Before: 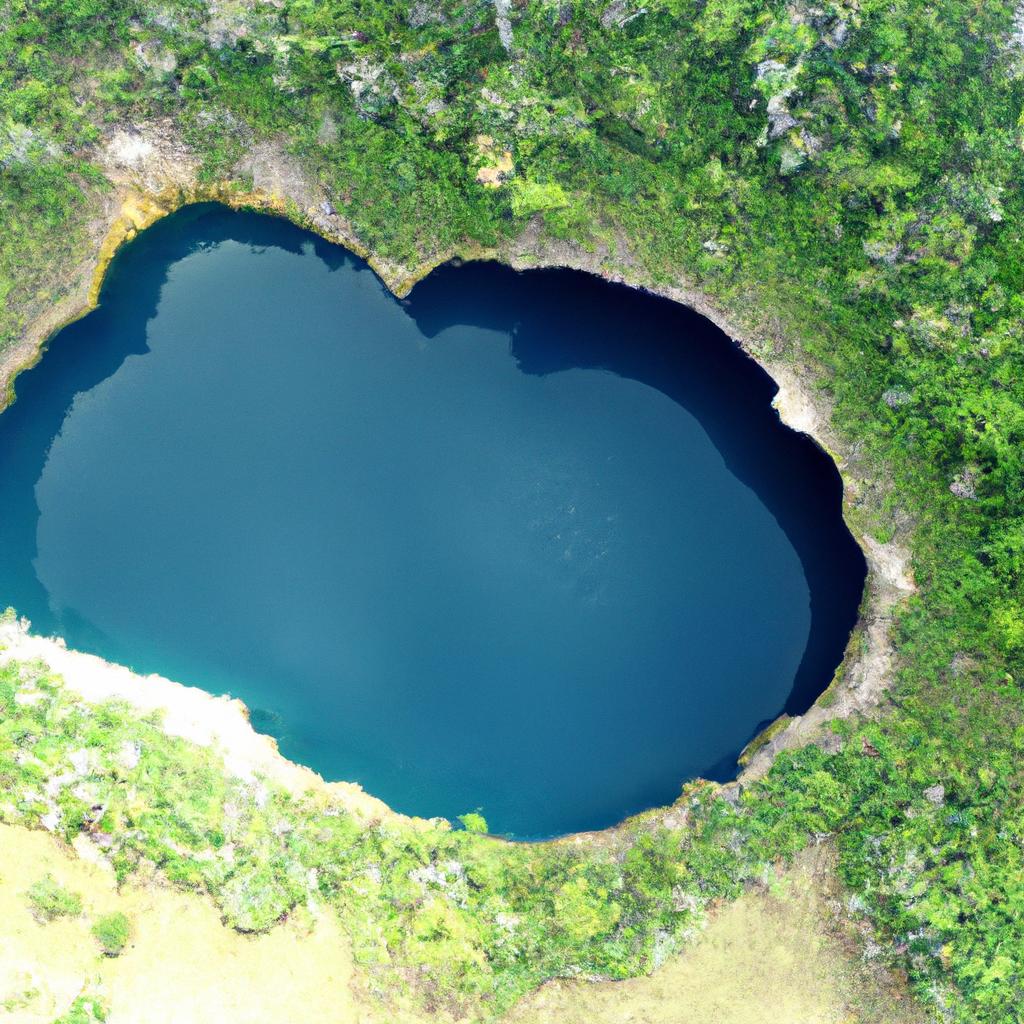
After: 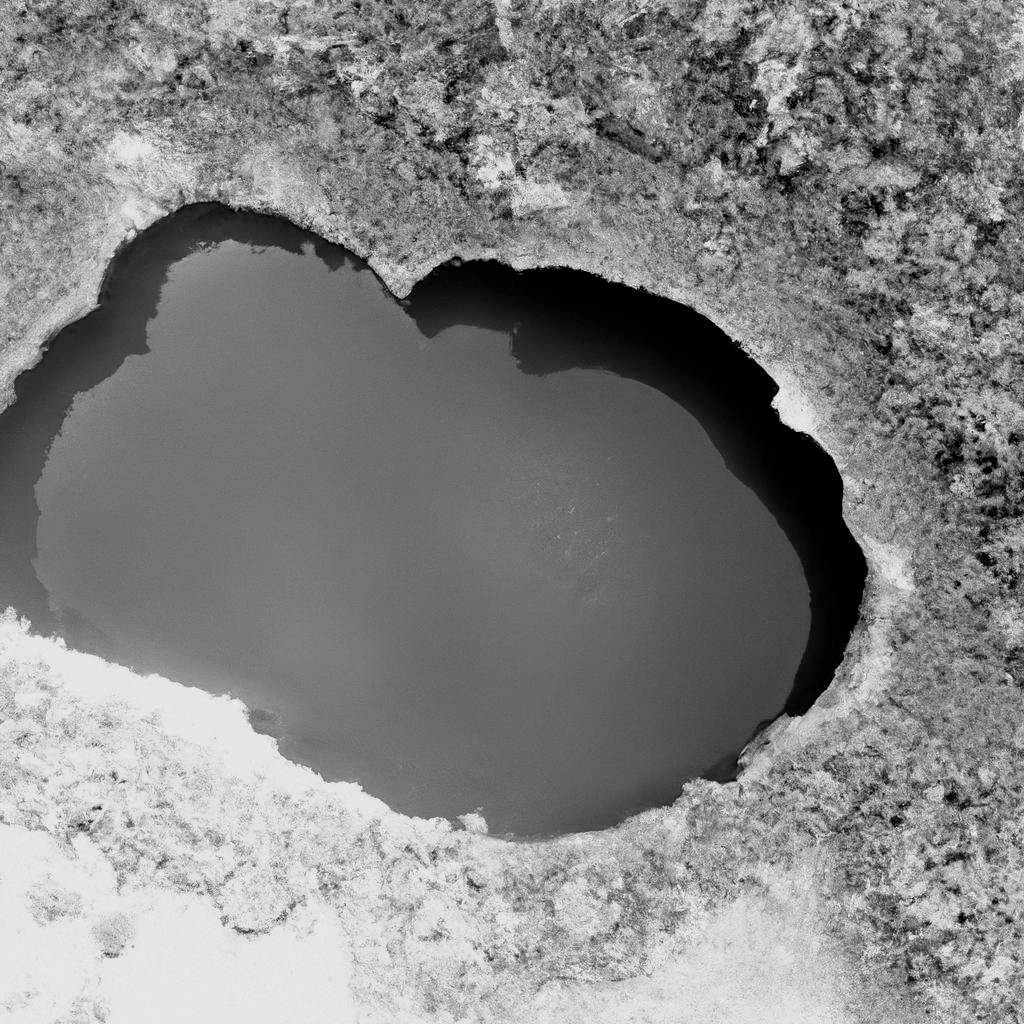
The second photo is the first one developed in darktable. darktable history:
filmic rgb: black relative exposure -3.85 EV, white relative exposure 3.48 EV, hardness 2.61, contrast 1.104, color science v6 (2022)
color zones: curves: ch1 [(0, -0.014) (0.143, -0.013) (0.286, -0.013) (0.429, -0.016) (0.571, -0.019) (0.714, -0.015) (0.857, 0.002) (1, -0.014)]
